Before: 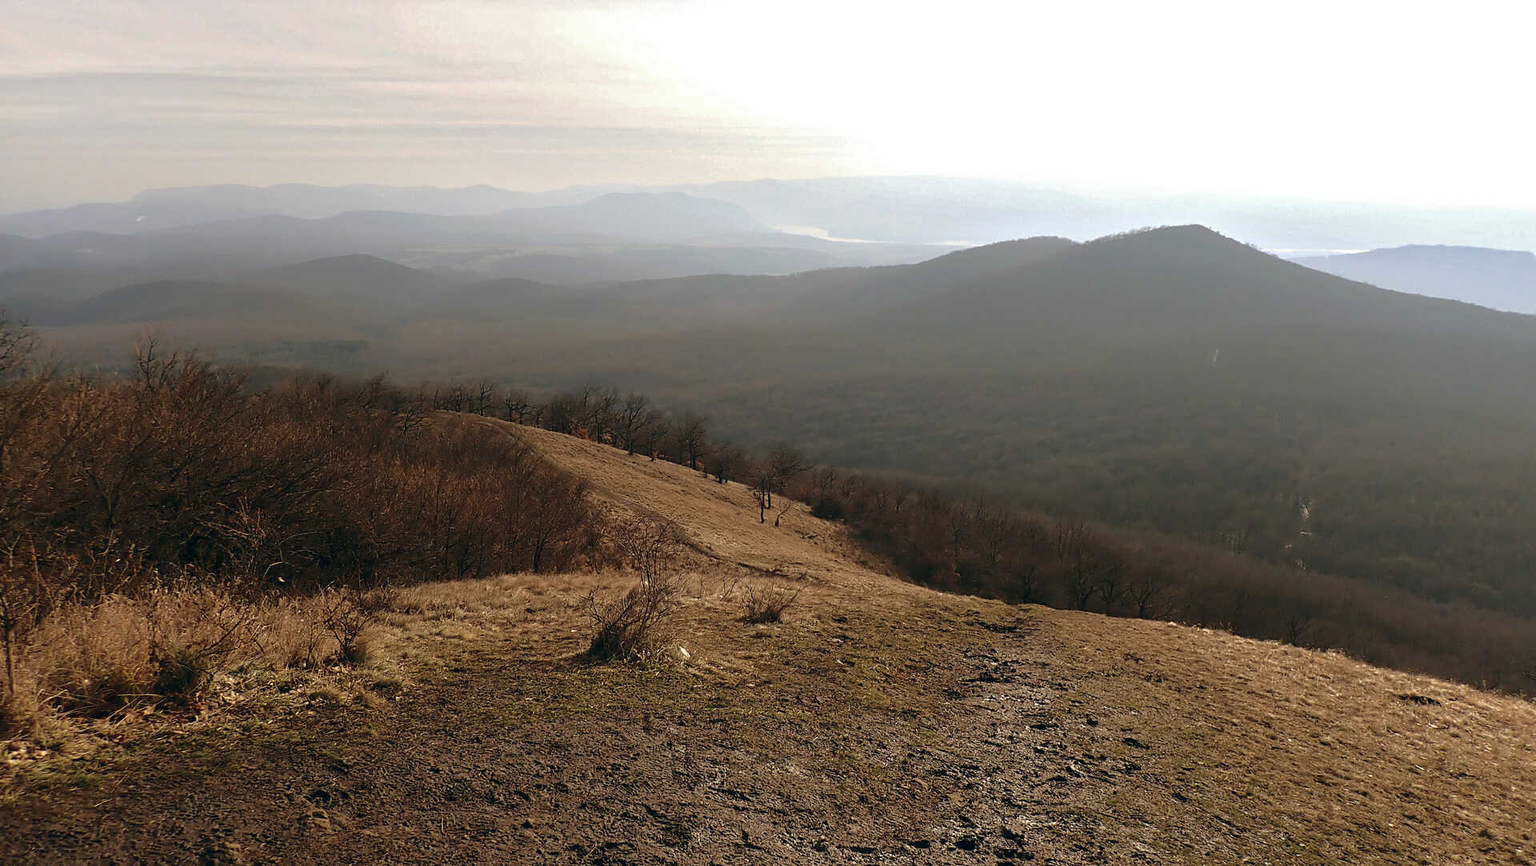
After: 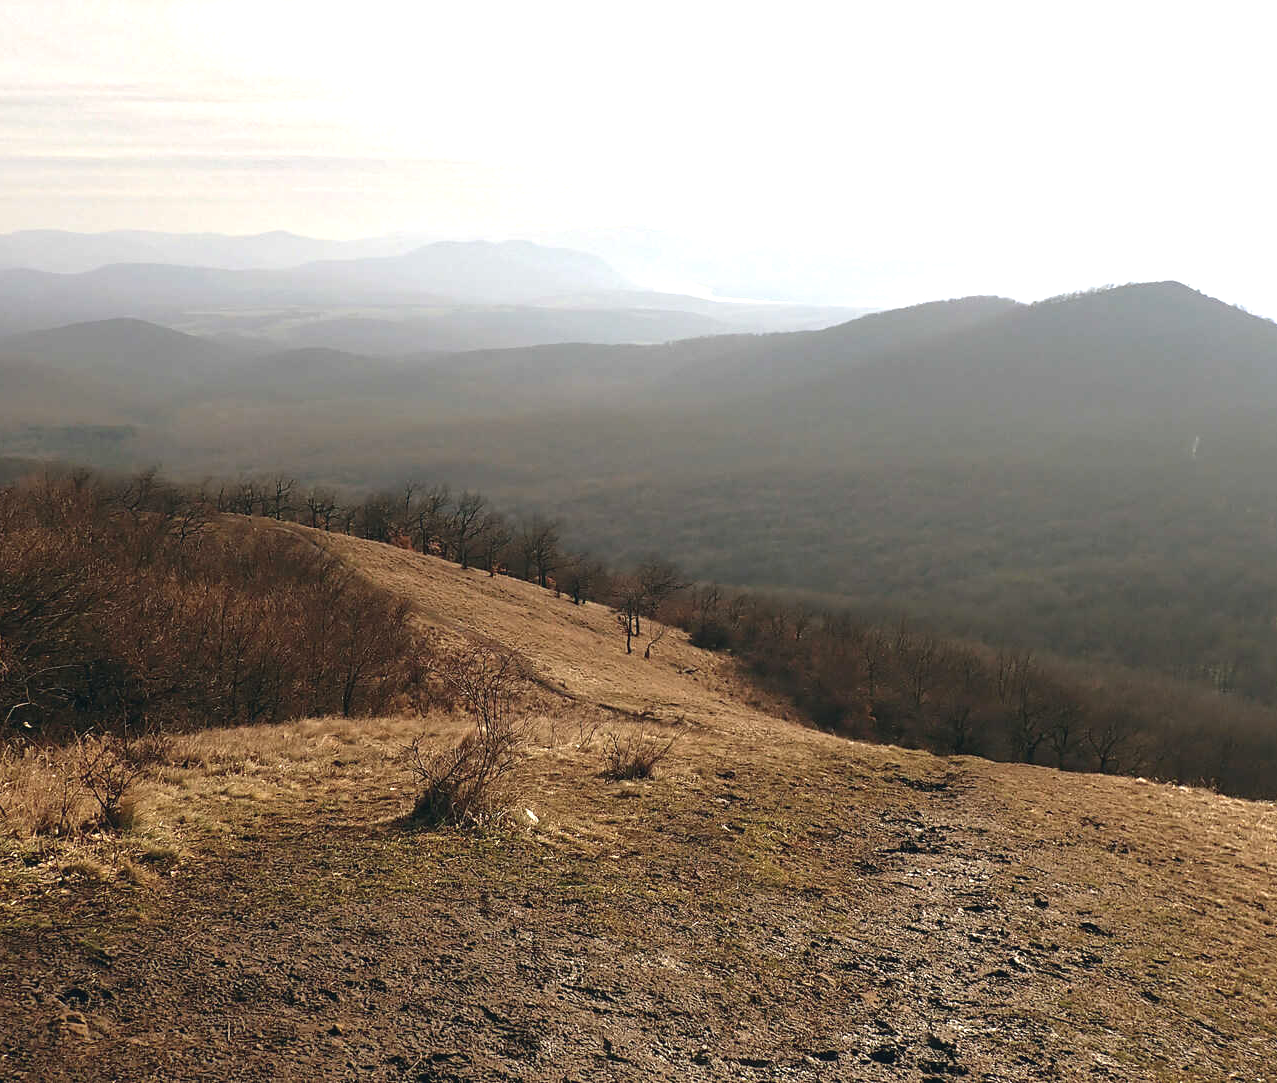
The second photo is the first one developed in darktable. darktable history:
crop: left 16.899%, right 16.556%
exposure: black level correction -0.002, exposure 0.54 EV, compensate highlight preservation false
